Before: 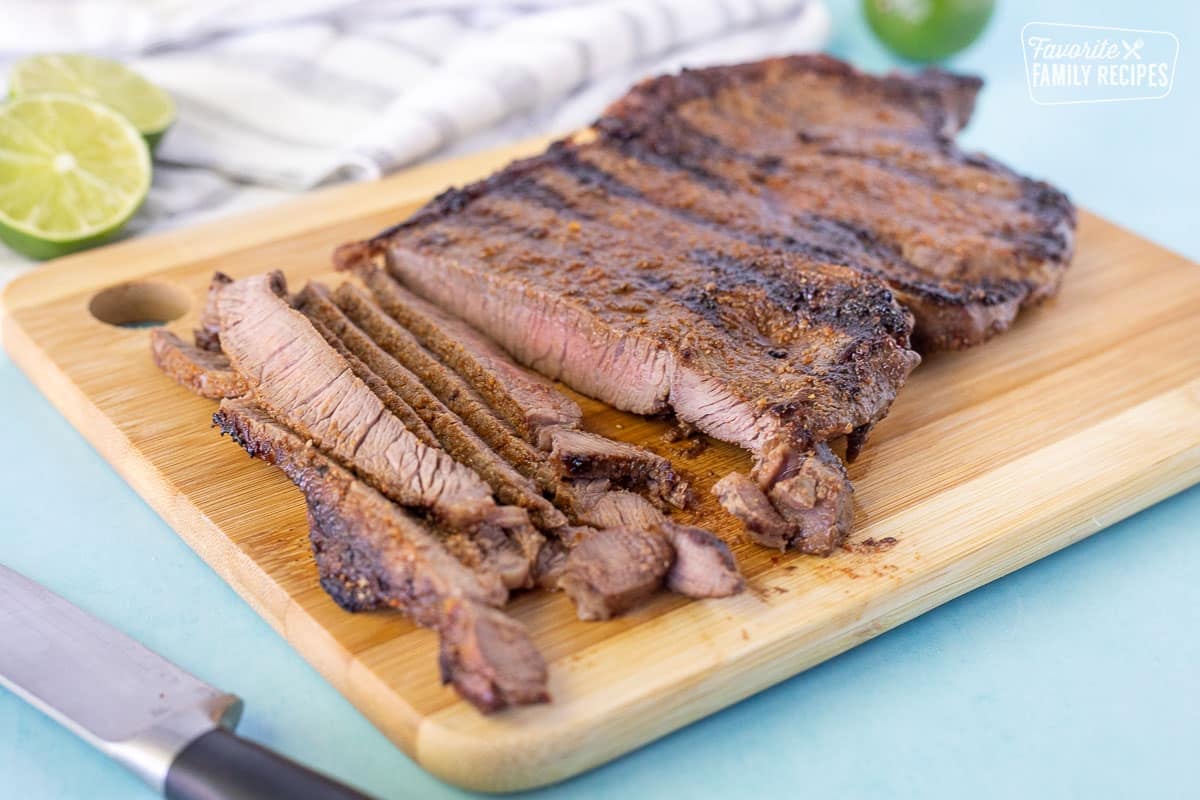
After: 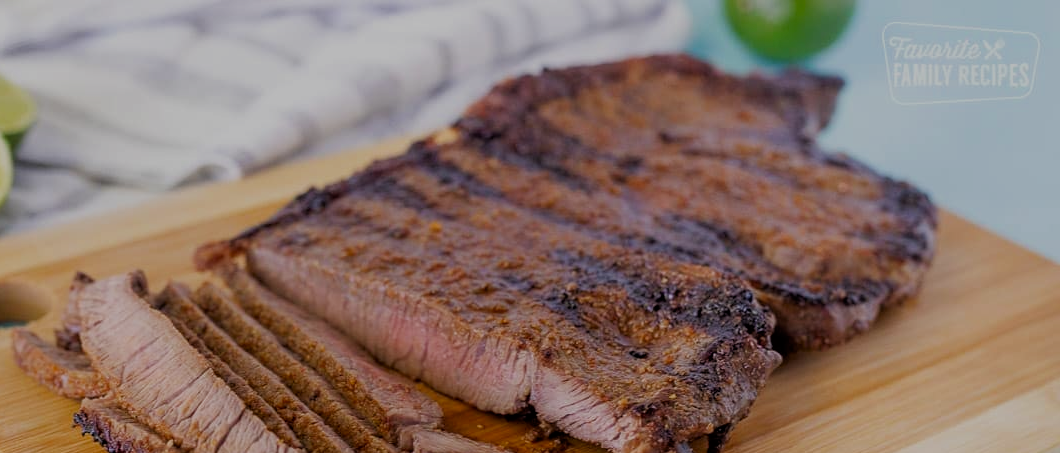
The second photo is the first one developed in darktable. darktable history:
filmic rgb: black relative exposure -7.99 EV, white relative exposure 4 EV, hardness 4.13, latitude 49.83%, contrast 1.101
crop and rotate: left 11.625%, bottom 43.3%
tone curve: curves: ch0 [(0, 0) (0.91, 0.76) (0.997, 0.913)], color space Lab, independent channels, preserve colors none
